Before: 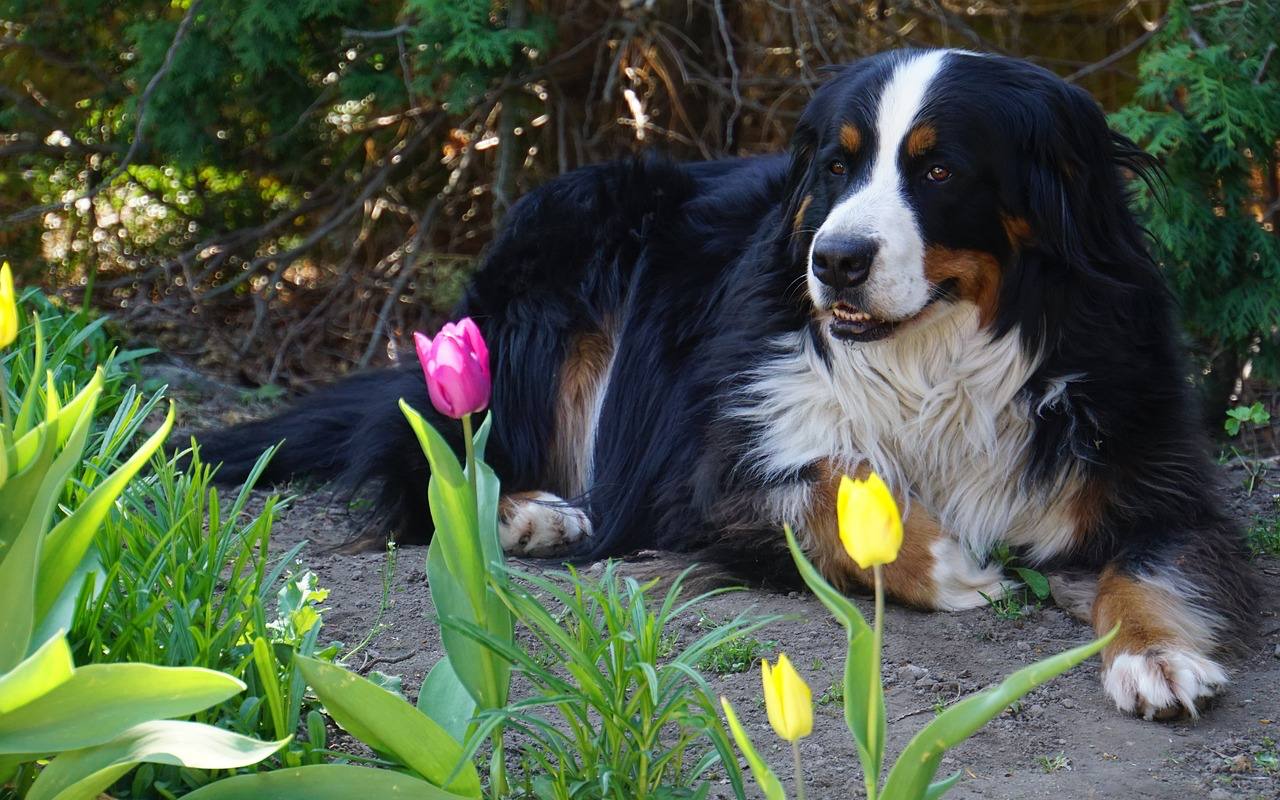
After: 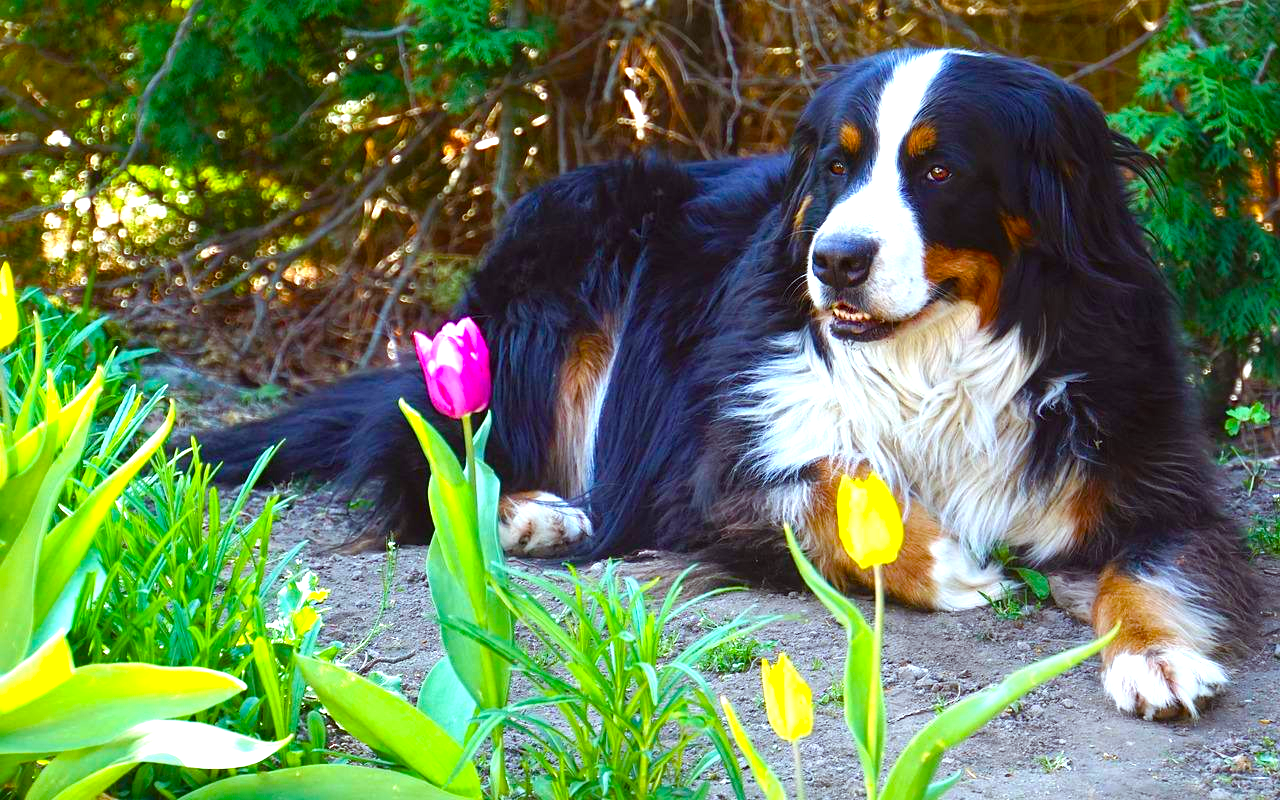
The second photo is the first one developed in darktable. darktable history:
color balance rgb: shadows lift › chroma 2.05%, shadows lift › hue 47.95°, linear chroma grading › global chroma 14.969%, perceptual saturation grading › global saturation 20%, perceptual saturation grading › highlights -14.406%, perceptual saturation grading › shadows 50.122%, global vibrance 14.451%
exposure: black level correction 0, exposure 1.199 EV, compensate exposure bias true, compensate highlight preservation false
color correction: highlights a* -5.13, highlights b* -3.96, shadows a* 3.91, shadows b* 4.06
